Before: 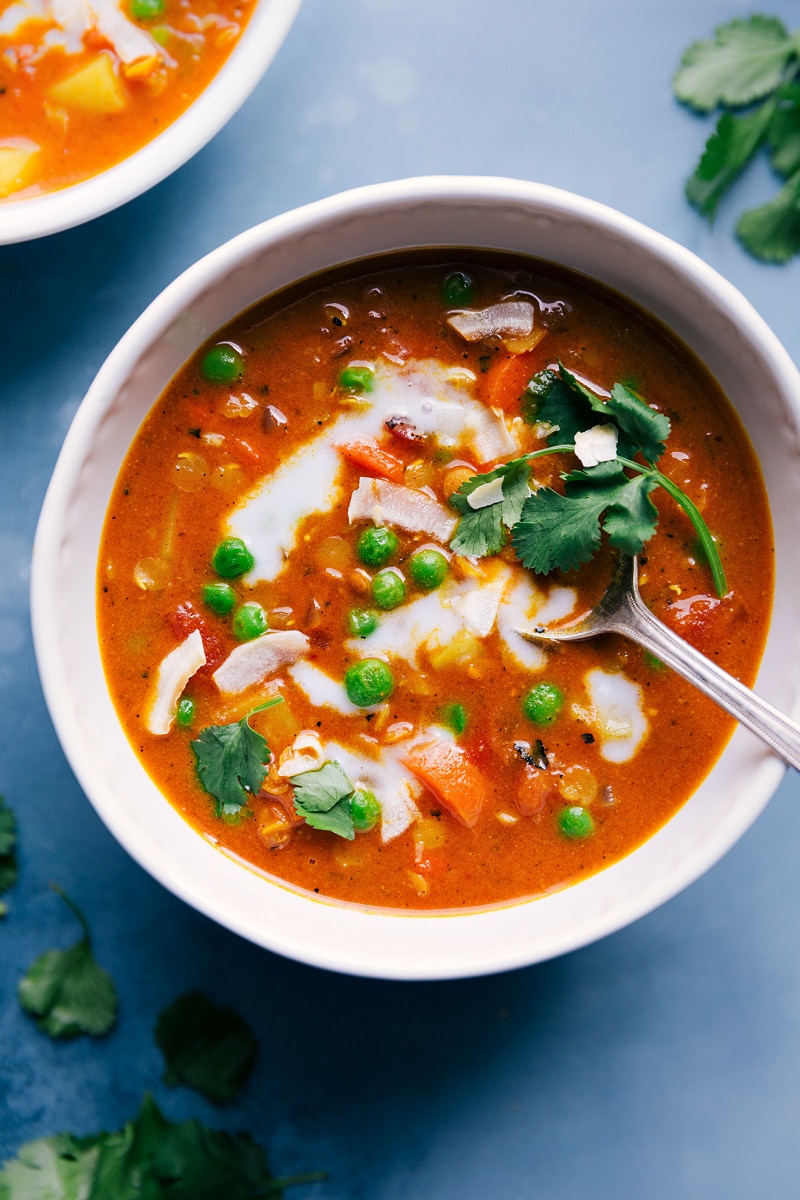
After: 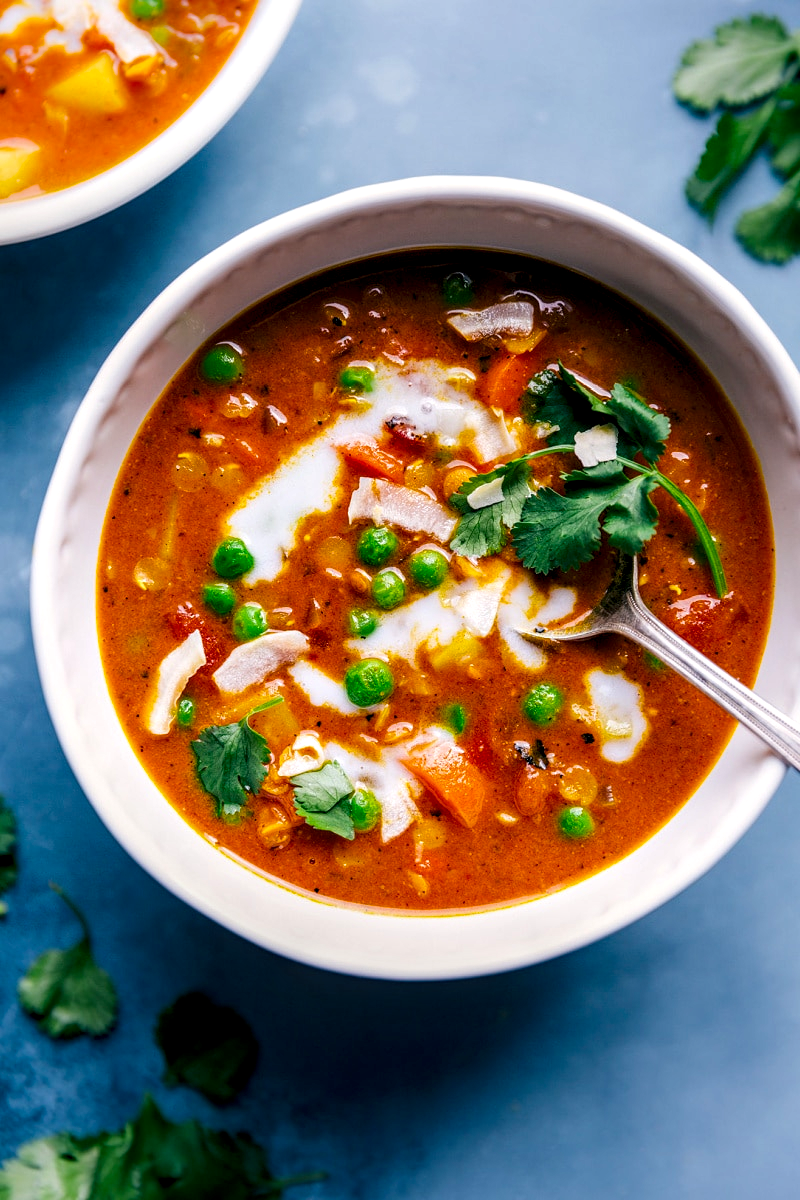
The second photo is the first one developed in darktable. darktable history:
local contrast: highlights 24%, detail 150%
color balance rgb: perceptual saturation grading › global saturation 25.372%
exposure: compensate highlight preservation false
